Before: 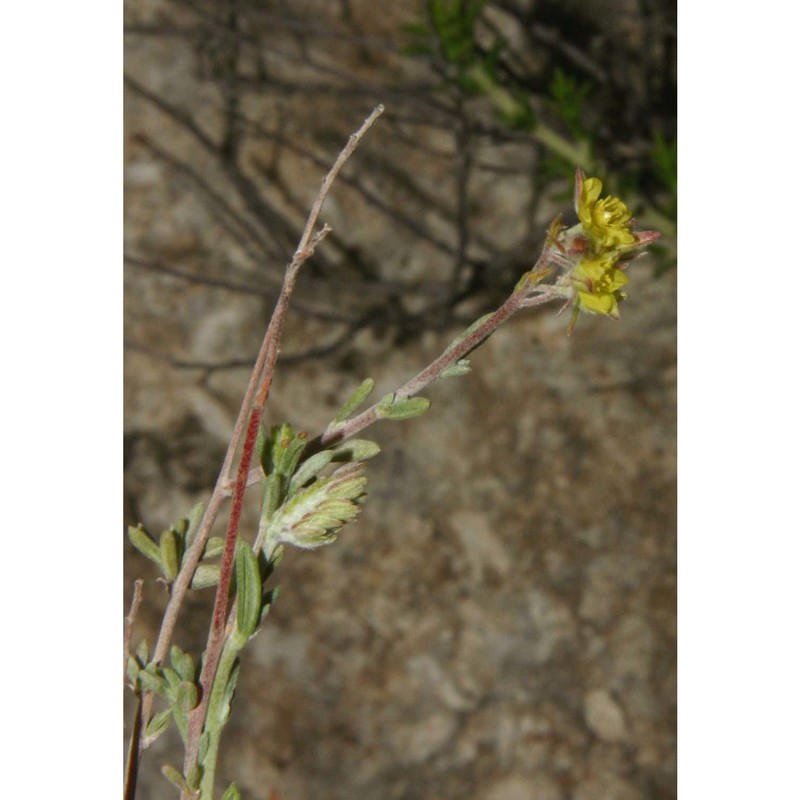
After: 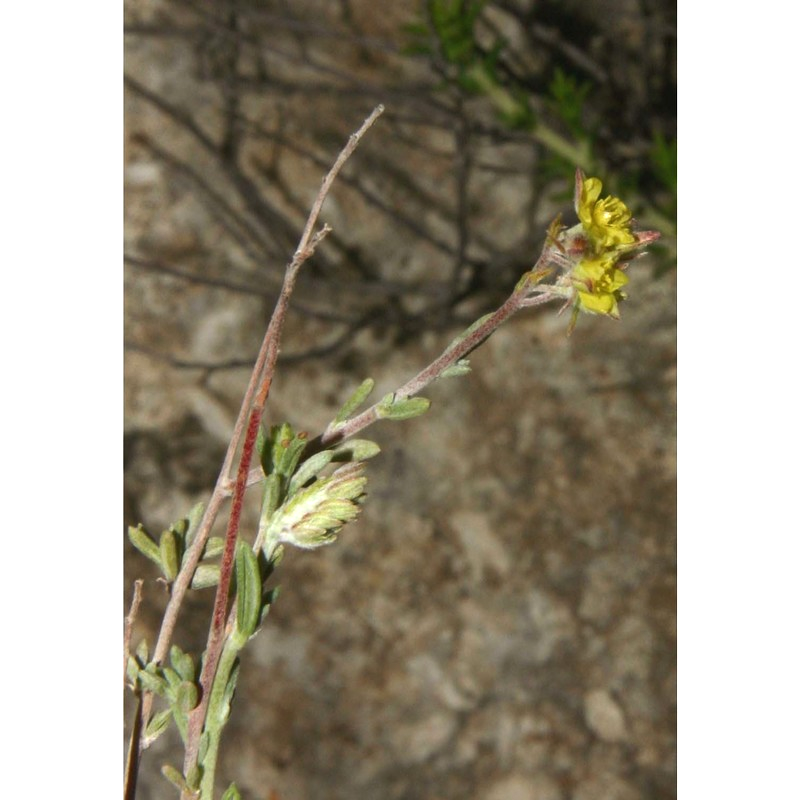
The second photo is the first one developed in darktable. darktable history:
haze removal: strength 0.29, distance 0.25, compatibility mode true, adaptive false
color balance: mode lift, gamma, gain (sRGB)
exposure: black level correction 0, exposure 0.4 EV, compensate exposure bias true, compensate highlight preservation false
tone equalizer: -8 EV -0.001 EV, -7 EV 0.001 EV, -6 EV -0.002 EV, -5 EV -0.003 EV, -4 EV -0.062 EV, -3 EV -0.222 EV, -2 EV -0.267 EV, -1 EV 0.105 EV, +0 EV 0.303 EV
